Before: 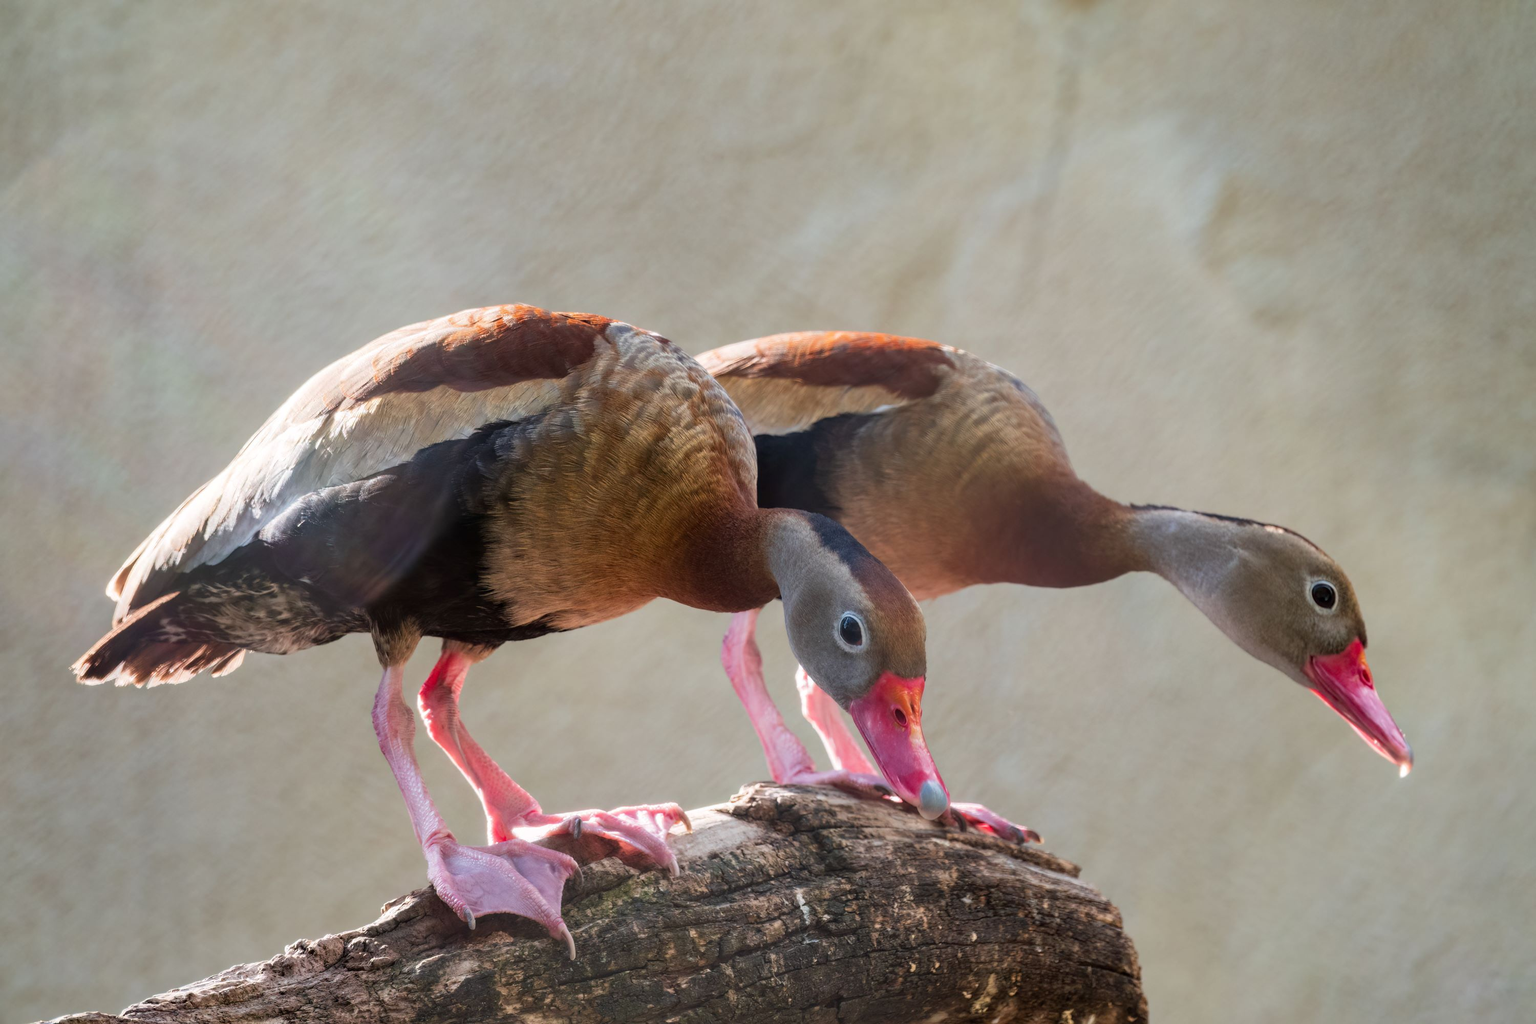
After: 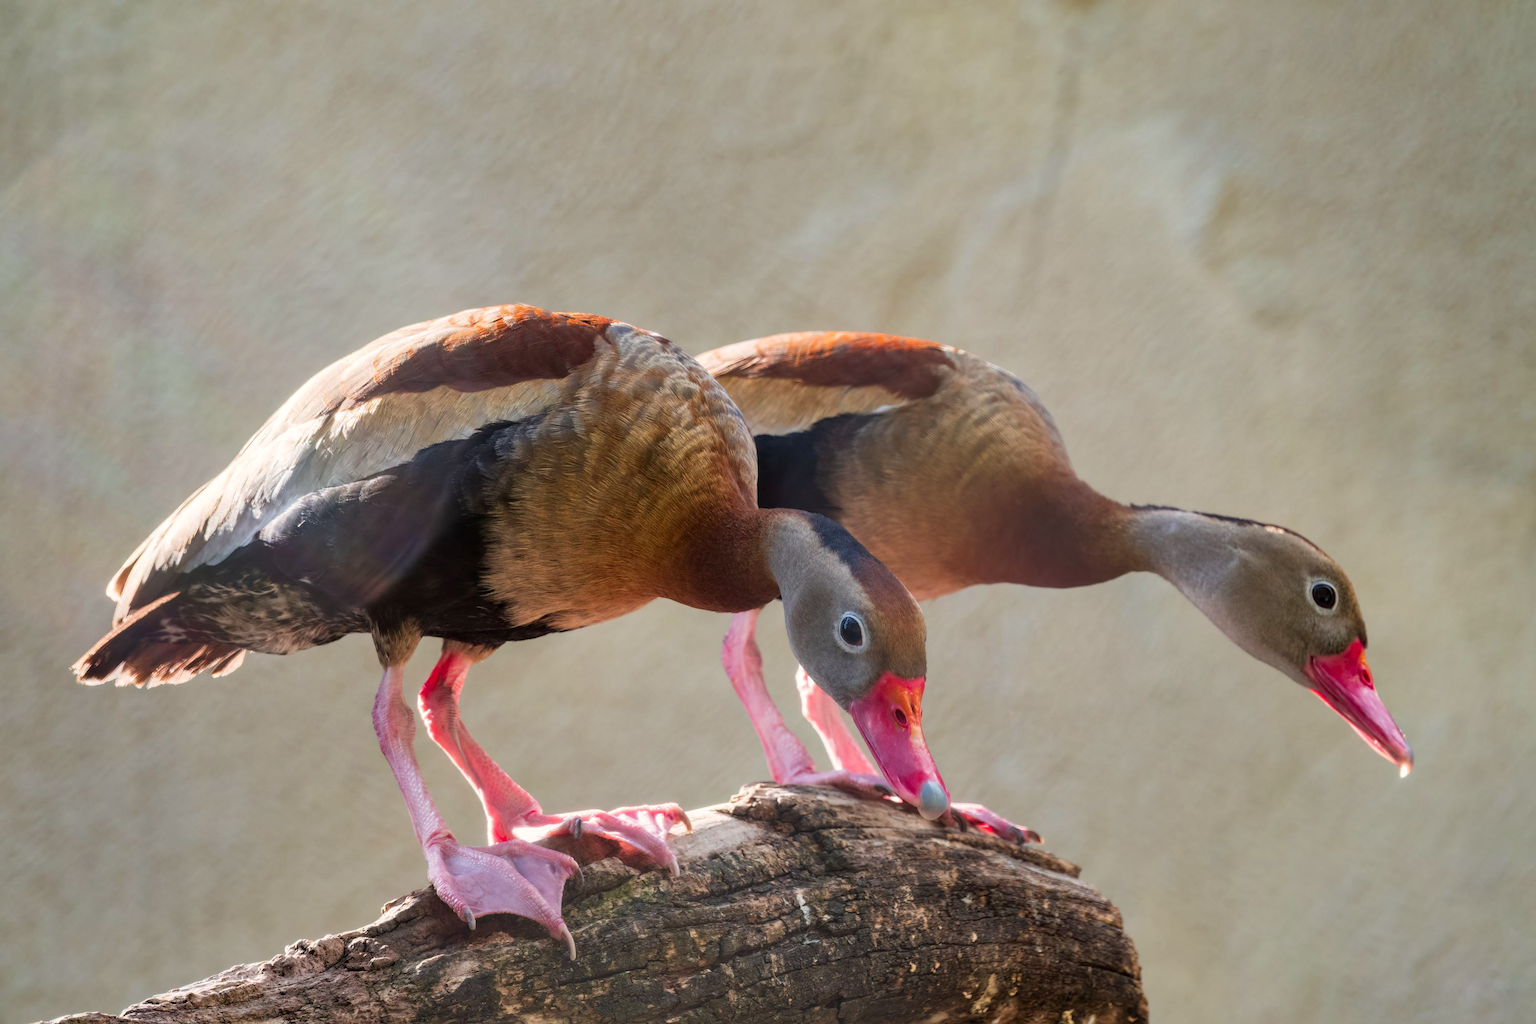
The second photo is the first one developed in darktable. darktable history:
color correction: highlights a* 0.799, highlights b* 2.78, saturation 1.1
shadows and highlights: shadows 29.39, highlights -28.86, low approximation 0.01, soften with gaussian
